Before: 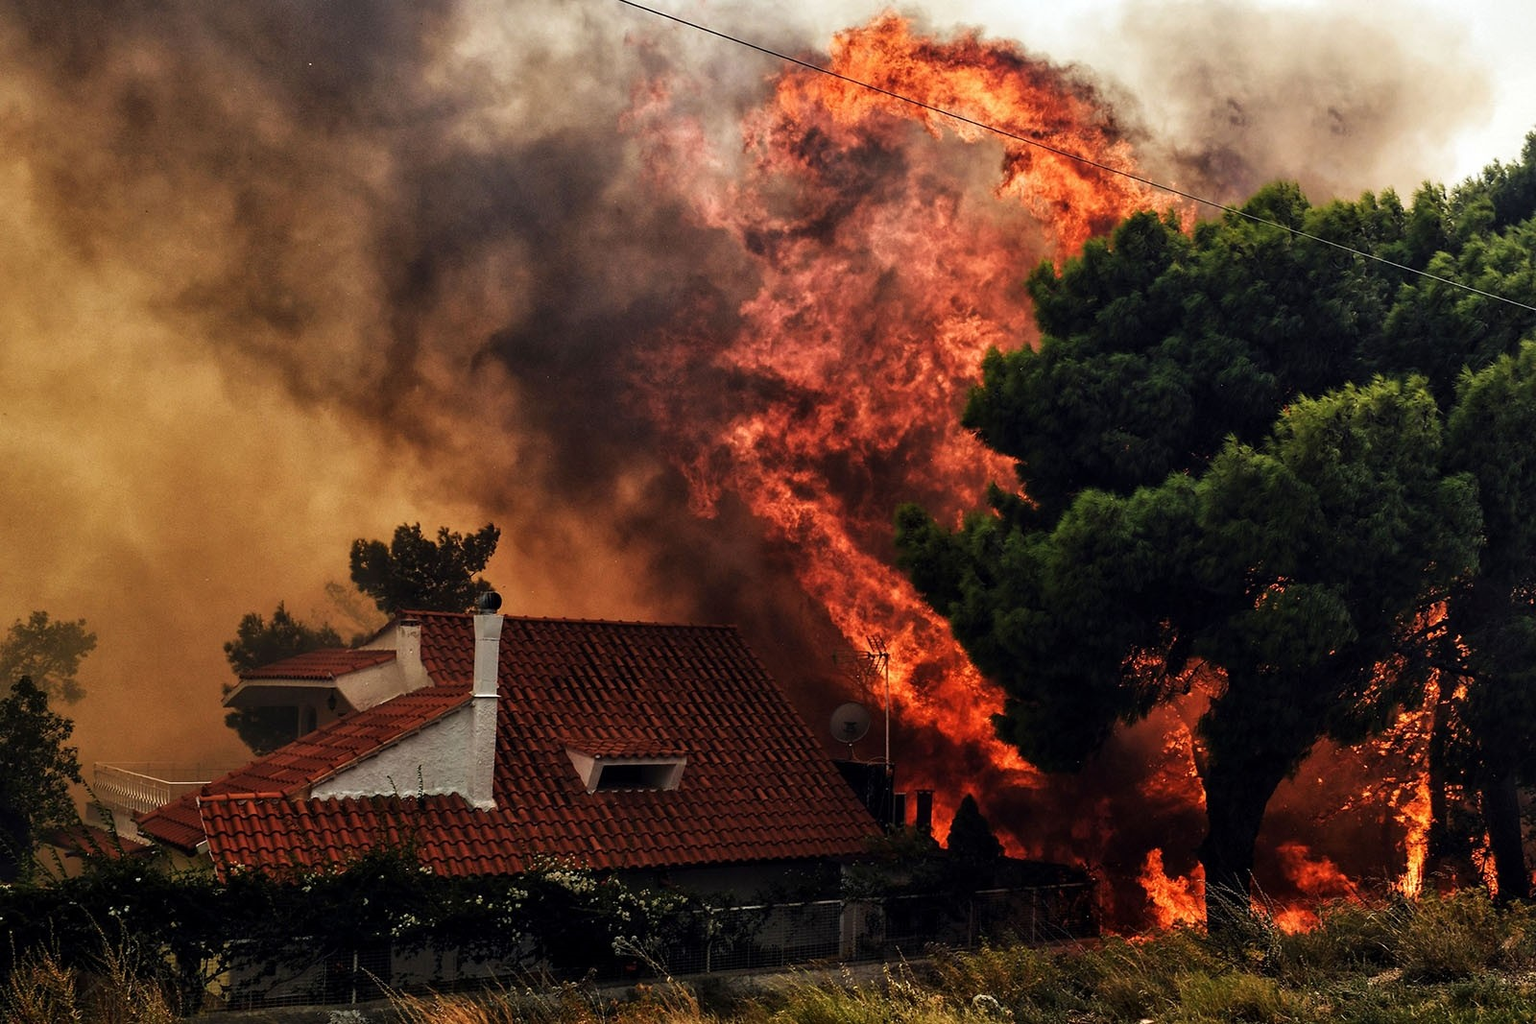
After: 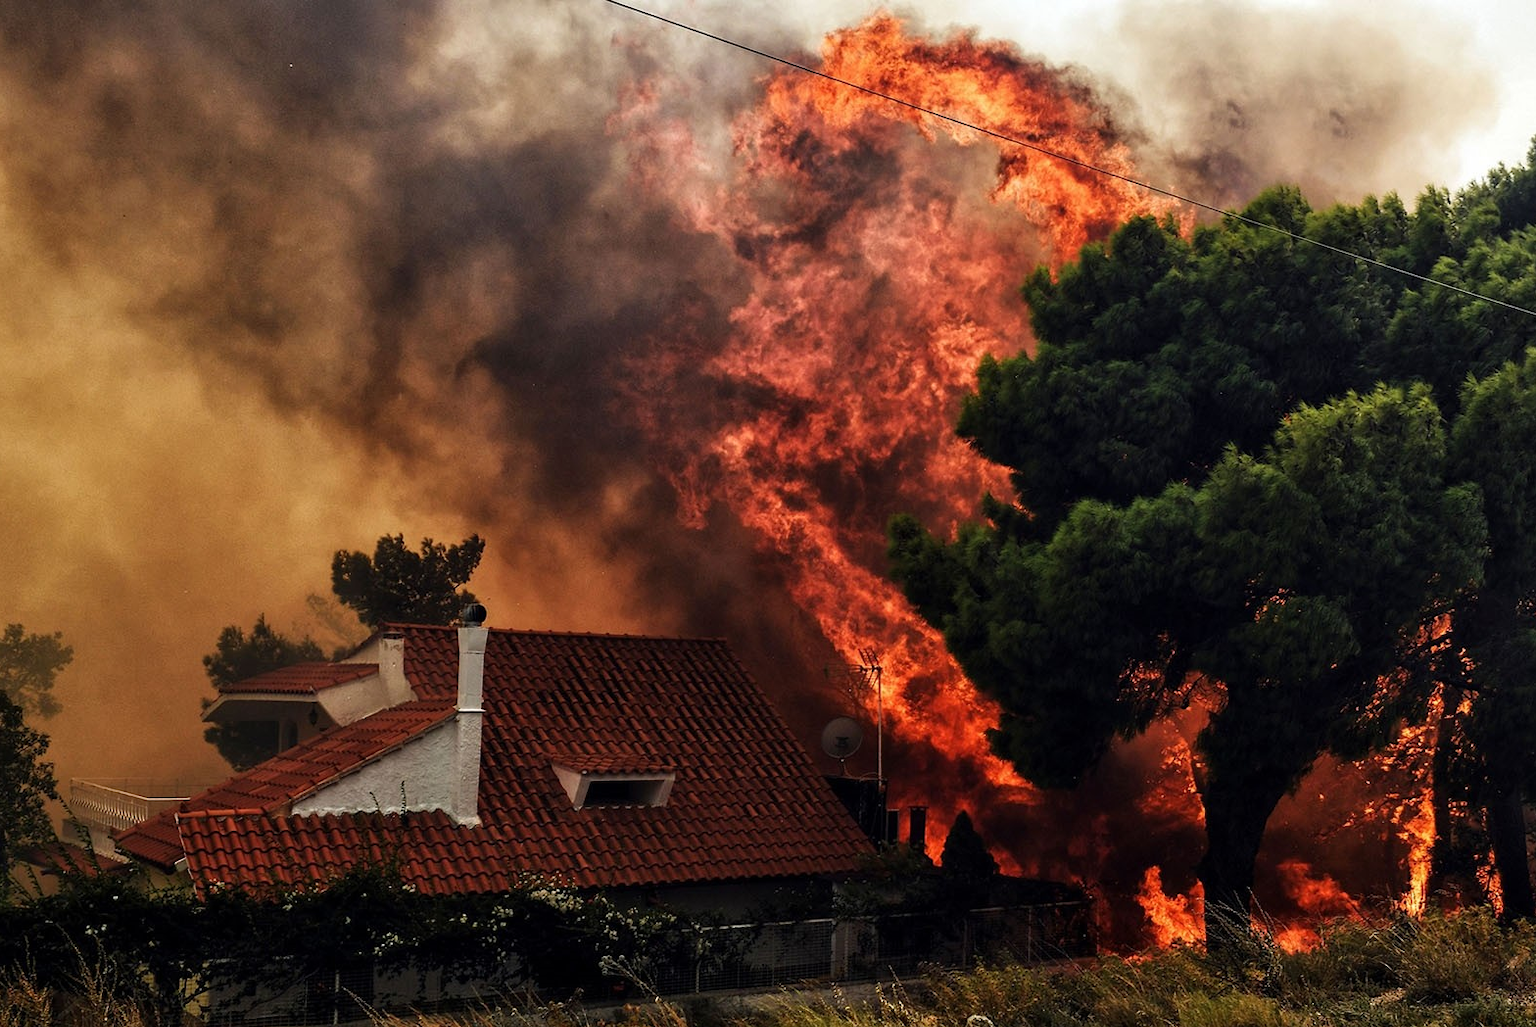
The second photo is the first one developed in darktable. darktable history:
crop: left 1.683%, right 0.286%, bottom 1.628%
